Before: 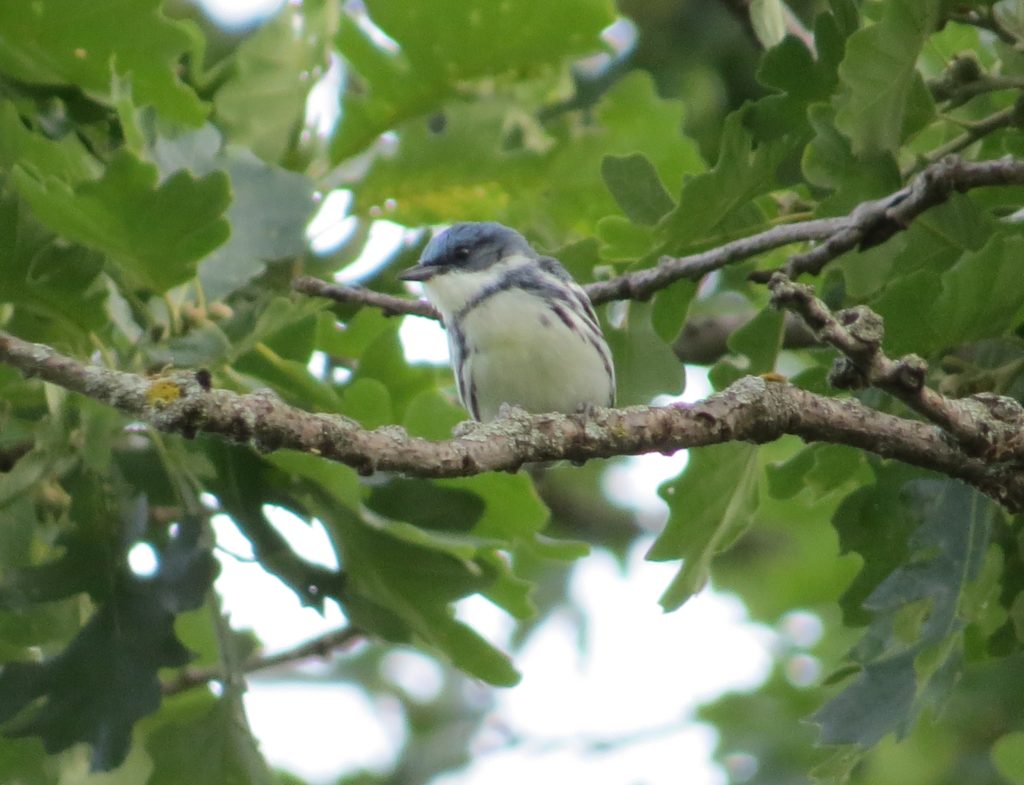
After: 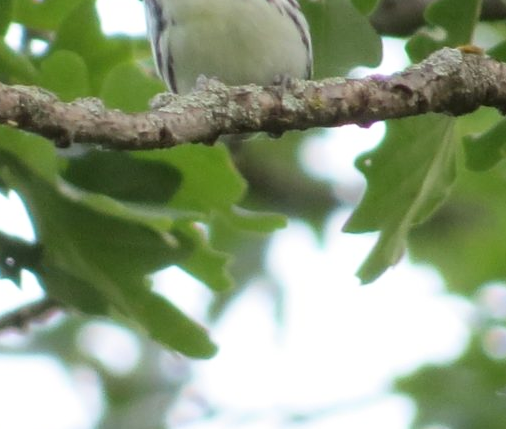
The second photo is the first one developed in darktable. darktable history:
crop: left 29.672%, top 41.786%, right 20.851%, bottom 3.487%
shadows and highlights: shadows 0, highlights 40
